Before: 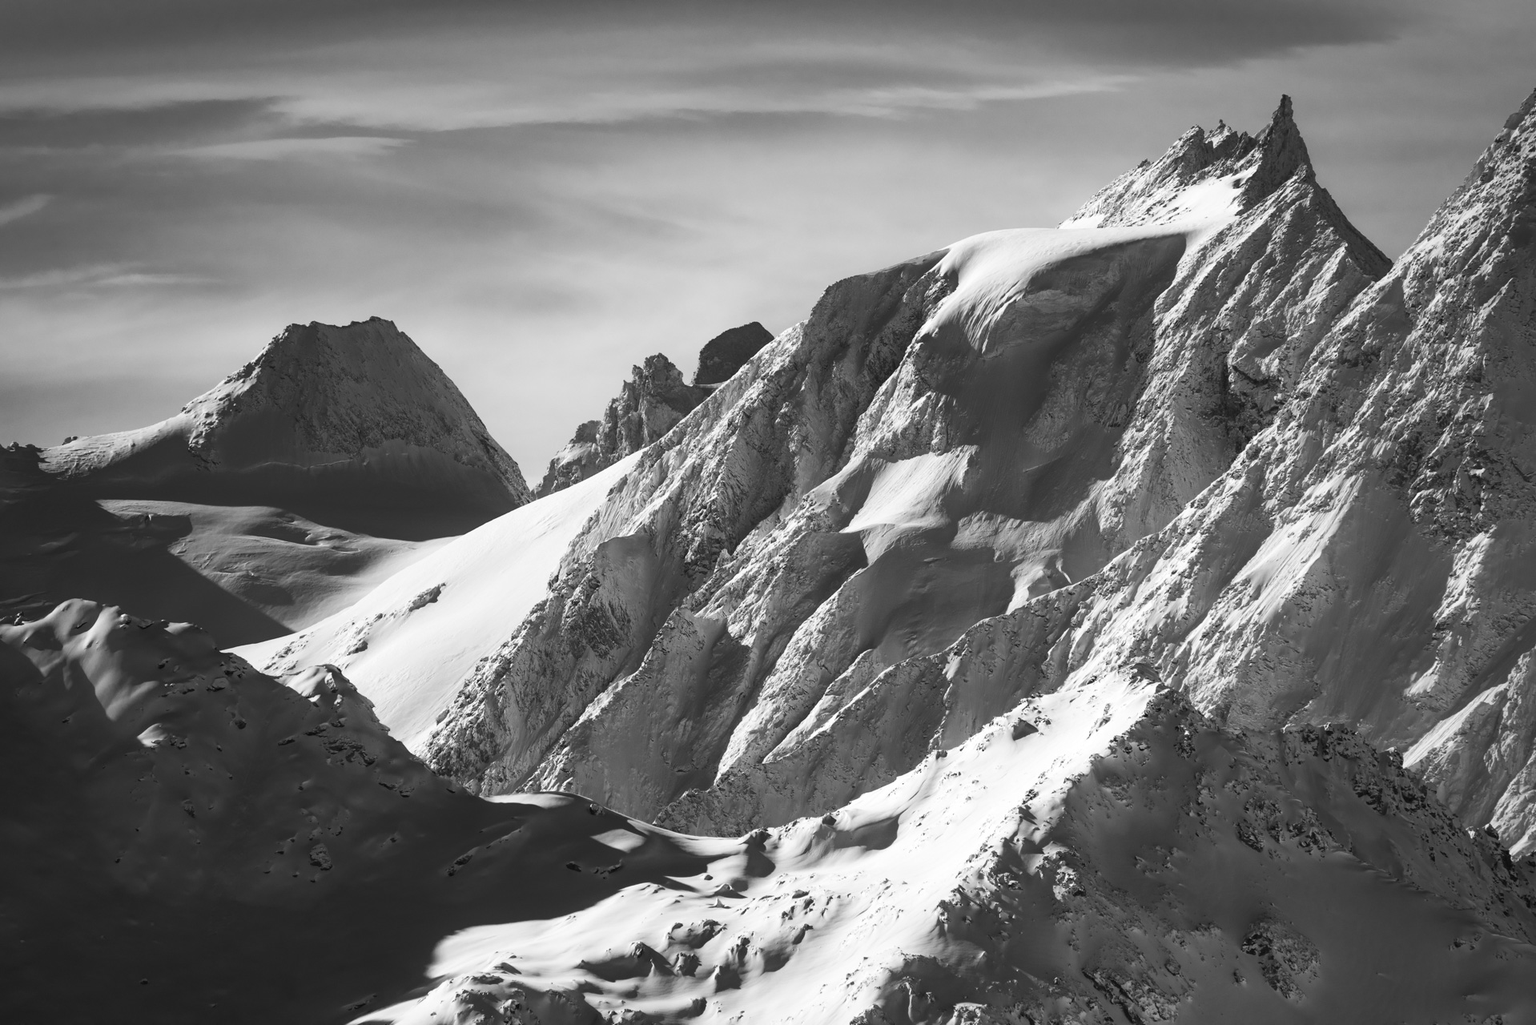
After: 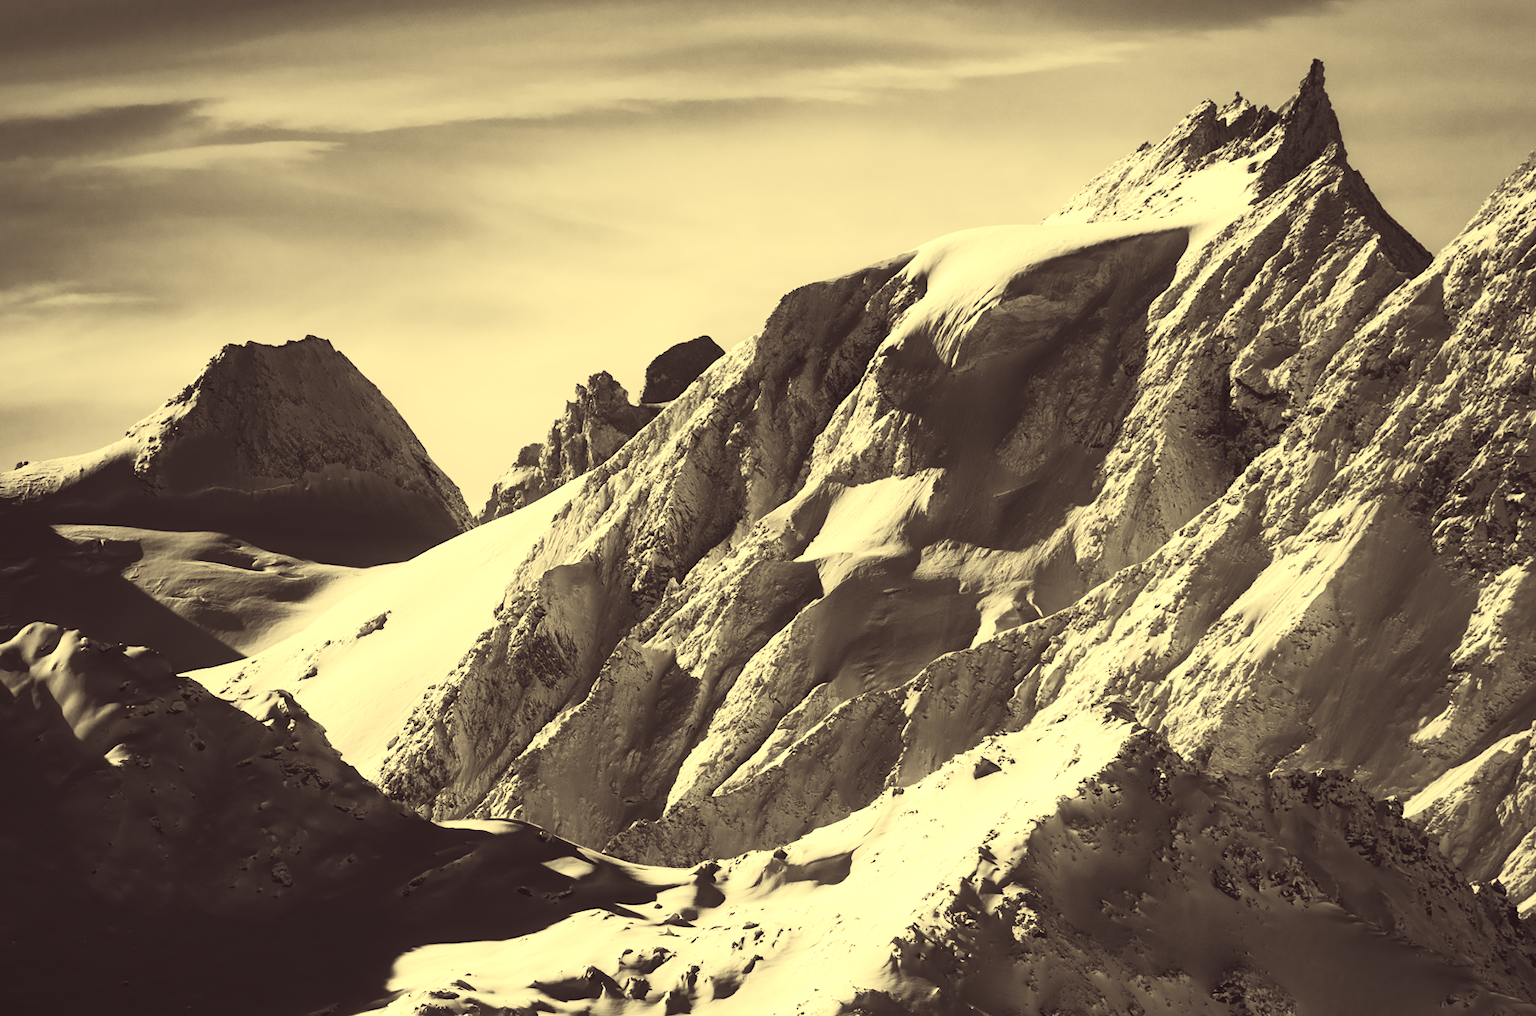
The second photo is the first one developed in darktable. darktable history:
tone curve: curves: ch0 [(0, 0.084) (0.155, 0.169) (0.46, 0.466) (0.751, 0.788) (1, 0.961)]; ch1 [(0, 0) (0.43, 0.408) (0.476, 0.469) (0.505, 0.503) (0.553, 0.563) (0.592, 0.581) (0.631, 0.625) (1, 1)]; ch2 [(0, 0) (0.505, 0.495) (0.55, 0.557) (0.583, 0.573) (1, 1)], color space Lab, independent channels, preserve colors none
rotate and perspective: rotation 0.062°, lens shift (vertical) 0.115, lens shift (horizontal) -0.133, crop left 0.047, crop right 0.94, crop top 0.061, crop bottom 0.94
tone equalizer: -8 EV -0.417 EV, -7 EV -0.389 EV, -6 EV -0.333 EV, -5 EV -0.222 EV, -3 EV 0.222 EV, -2 EV 0.333 EV, -1 EV 0.389 EV, +0 EV 0.417 EV, edges refinement/feathering 500, mask exposure compensation -1.57 EV, preserve details no
color correction: highlights a* -0.482, highlights b* 40, shadows a* 9.8, shadows b* -0.161
shadows and highlights: shadows 0, highlights 40
